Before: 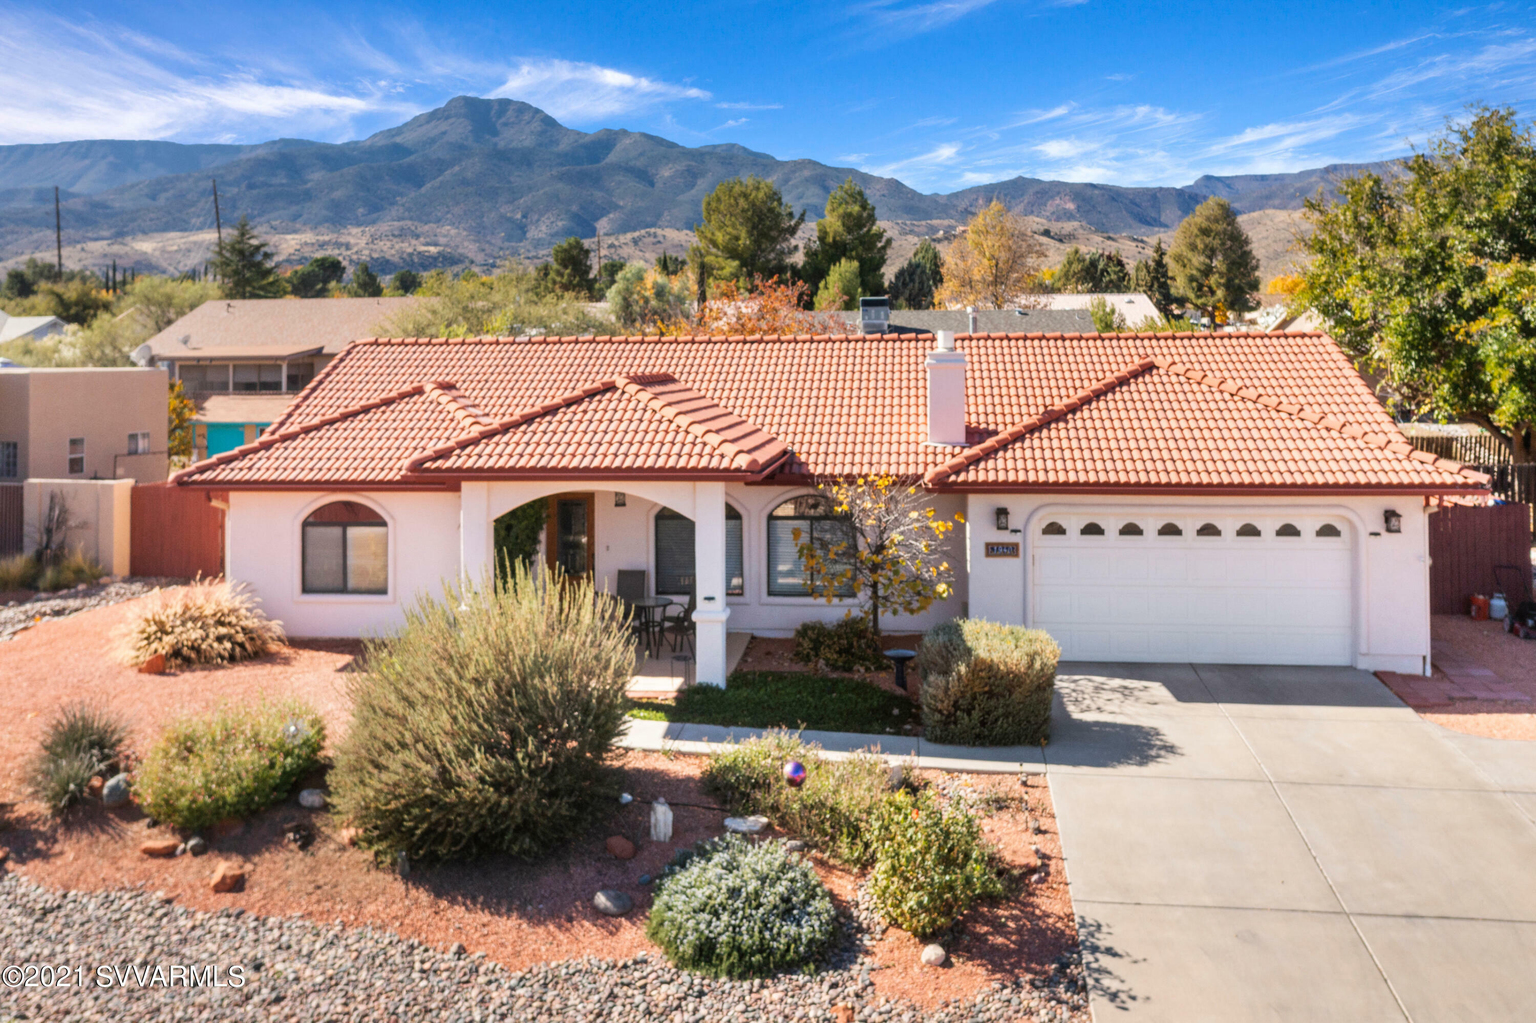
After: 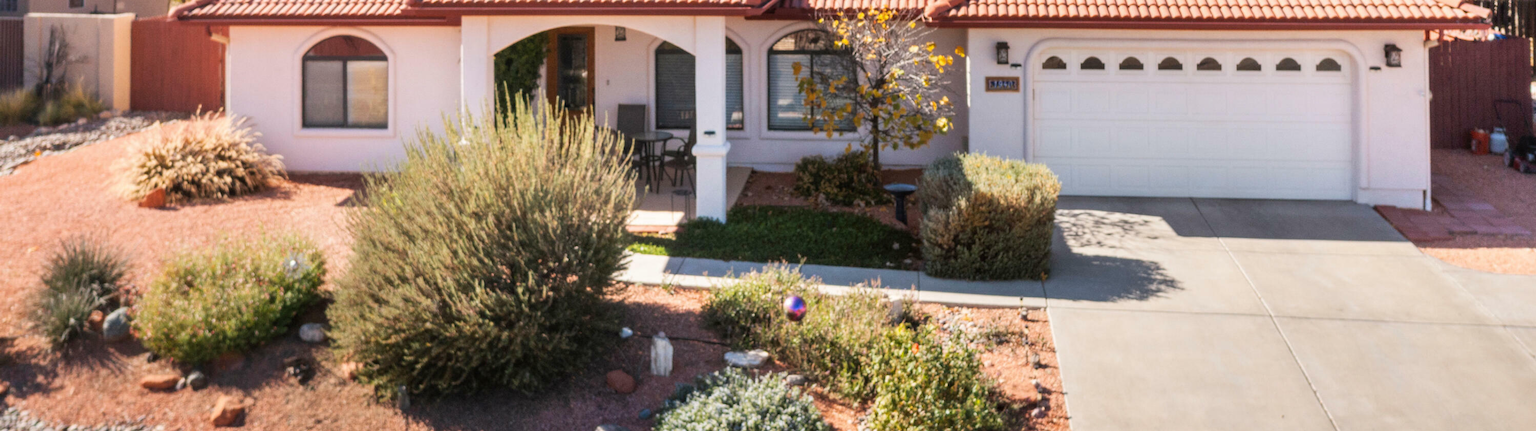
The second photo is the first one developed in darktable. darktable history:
vignetting: fall-off start 98.32%, fall-off radius 101.33%, saturation 0.364, width/height ratio 1.423, unbound false
crop: top 45.577%, bottom 12.267%
